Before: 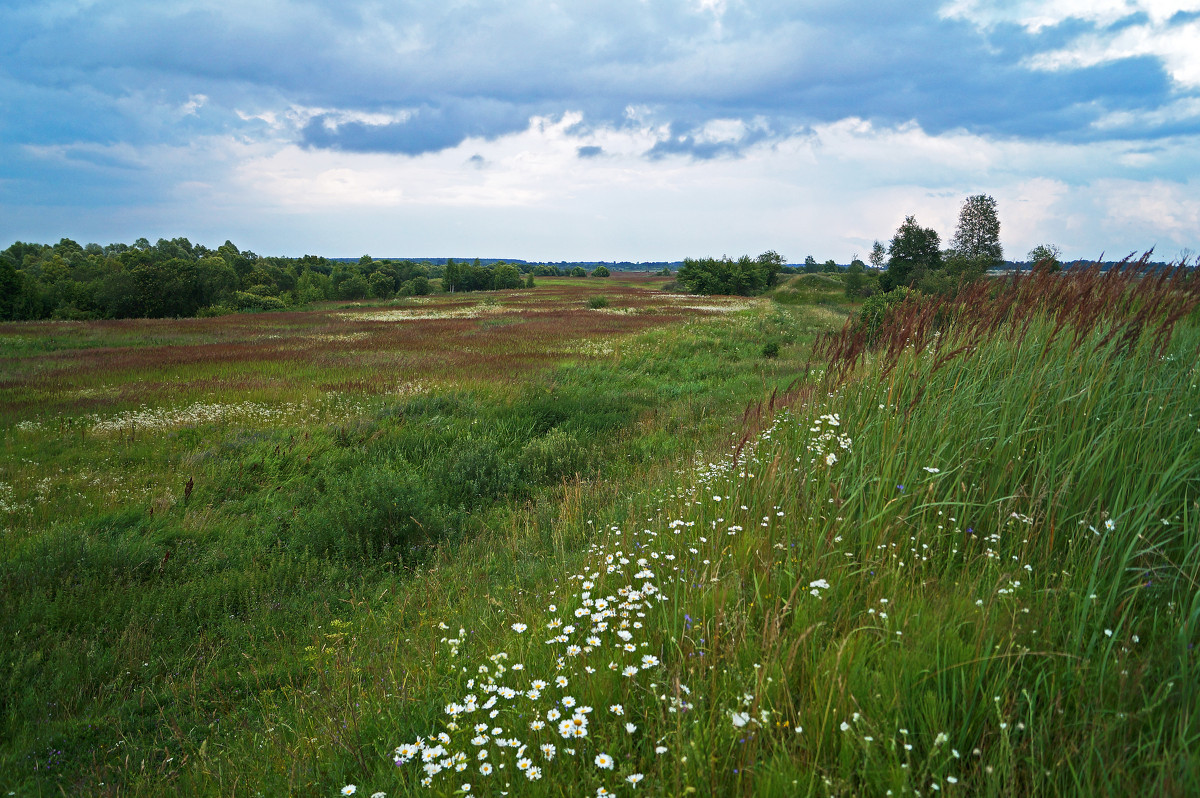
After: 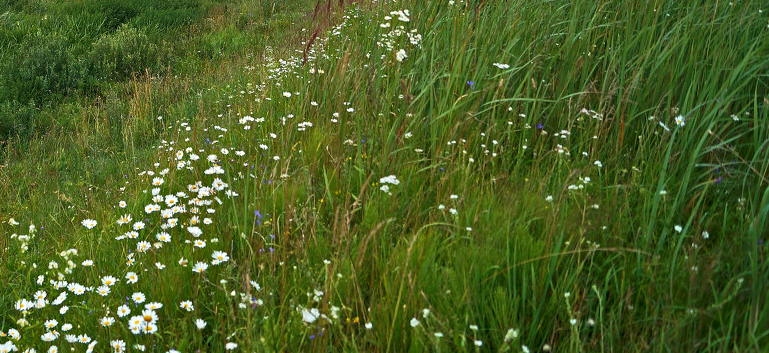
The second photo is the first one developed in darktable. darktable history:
exposure: black level correction 0.002, exposure 0.149 EV, compensate highlight preservation false
crop and rotate: left 35.836%, top 50.764%, bottom 4.909%
